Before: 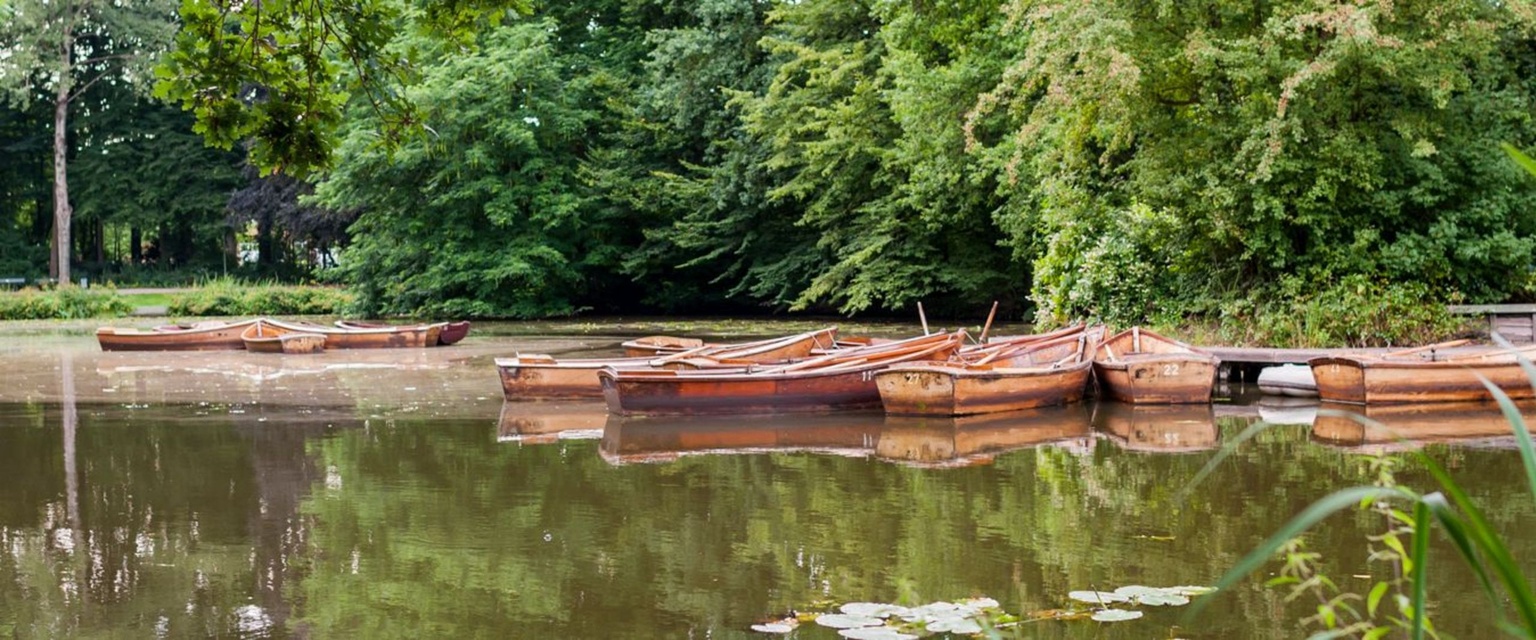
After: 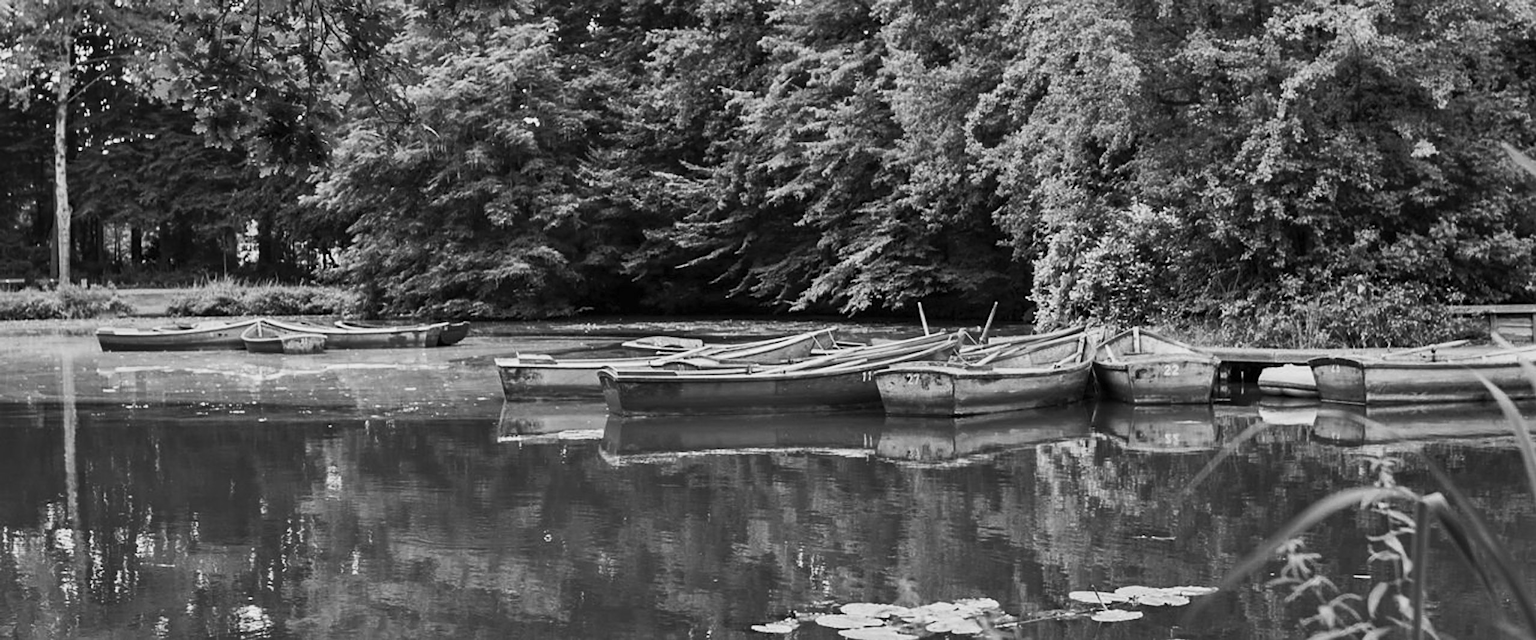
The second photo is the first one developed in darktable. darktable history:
exposure: exposure -1.468 EV, compensate highlight preservation false
color balance rgb: perceptual saturation grading › global saturation 3.7%, global vibrance 5.56%, contrast 3.24%
sharpen: on, module defaults
shadows and highlights: shadows 53, soften with gaussian
contrast brightness saturation: contrast 0.53, brightness 0.47, saturation -1
